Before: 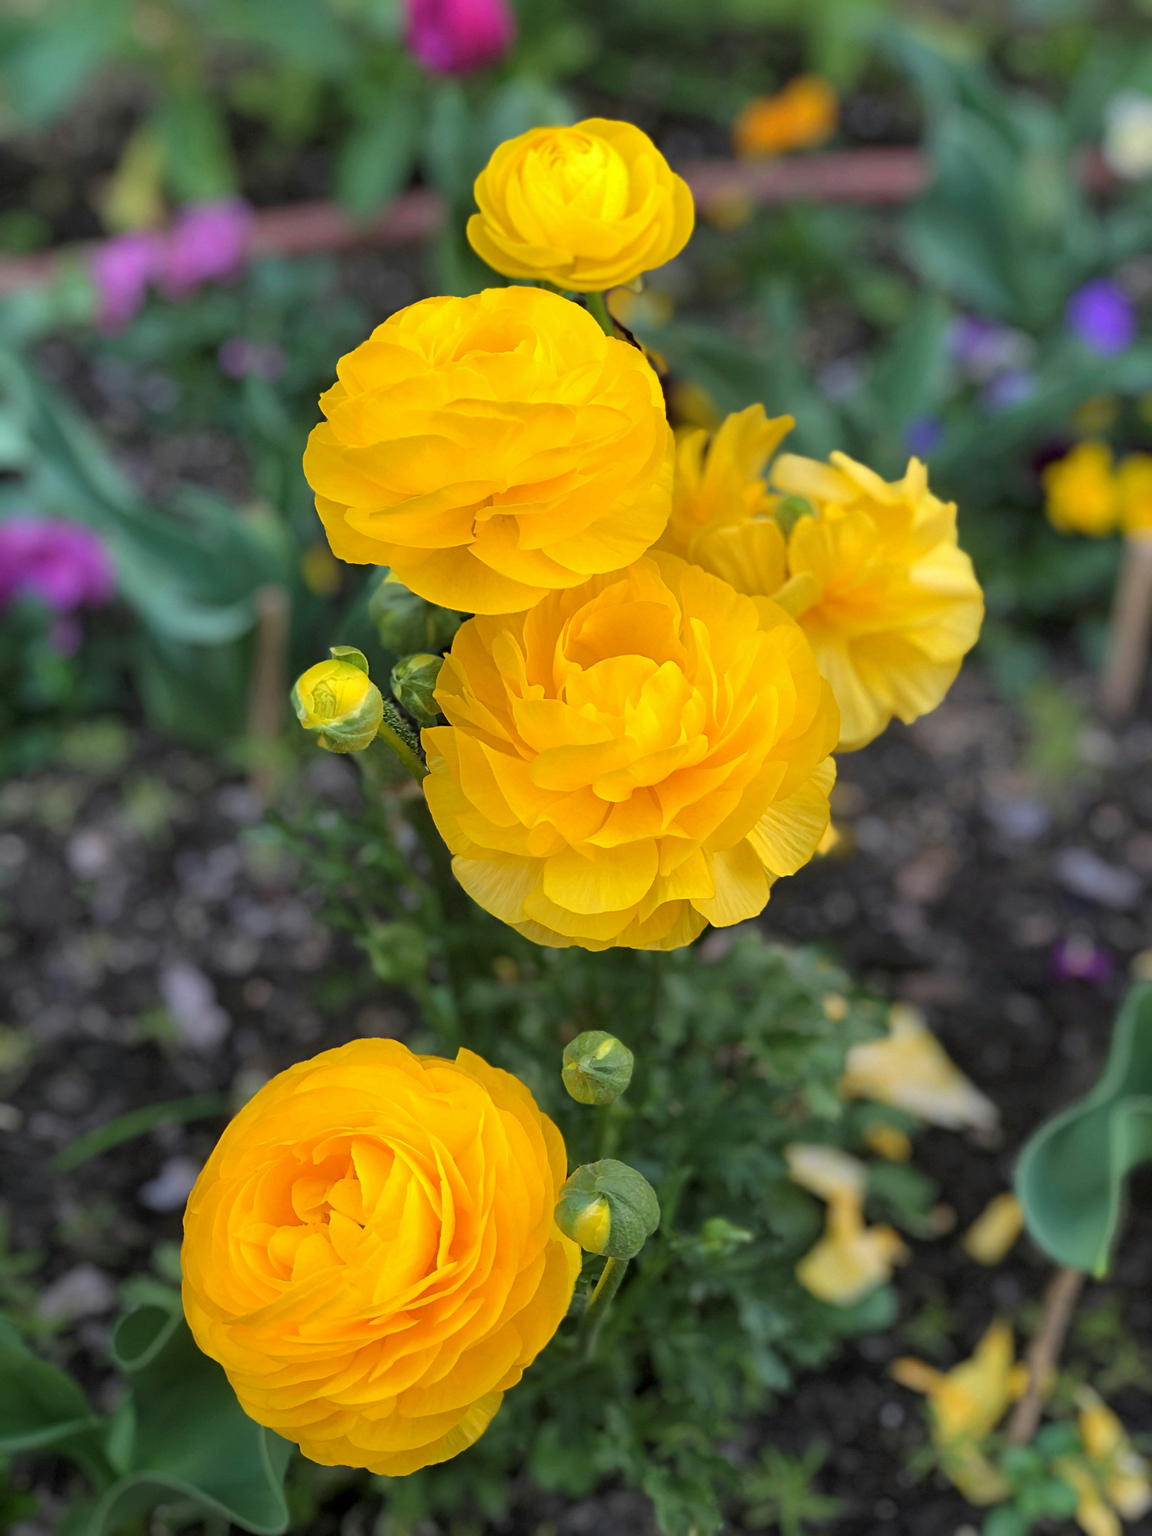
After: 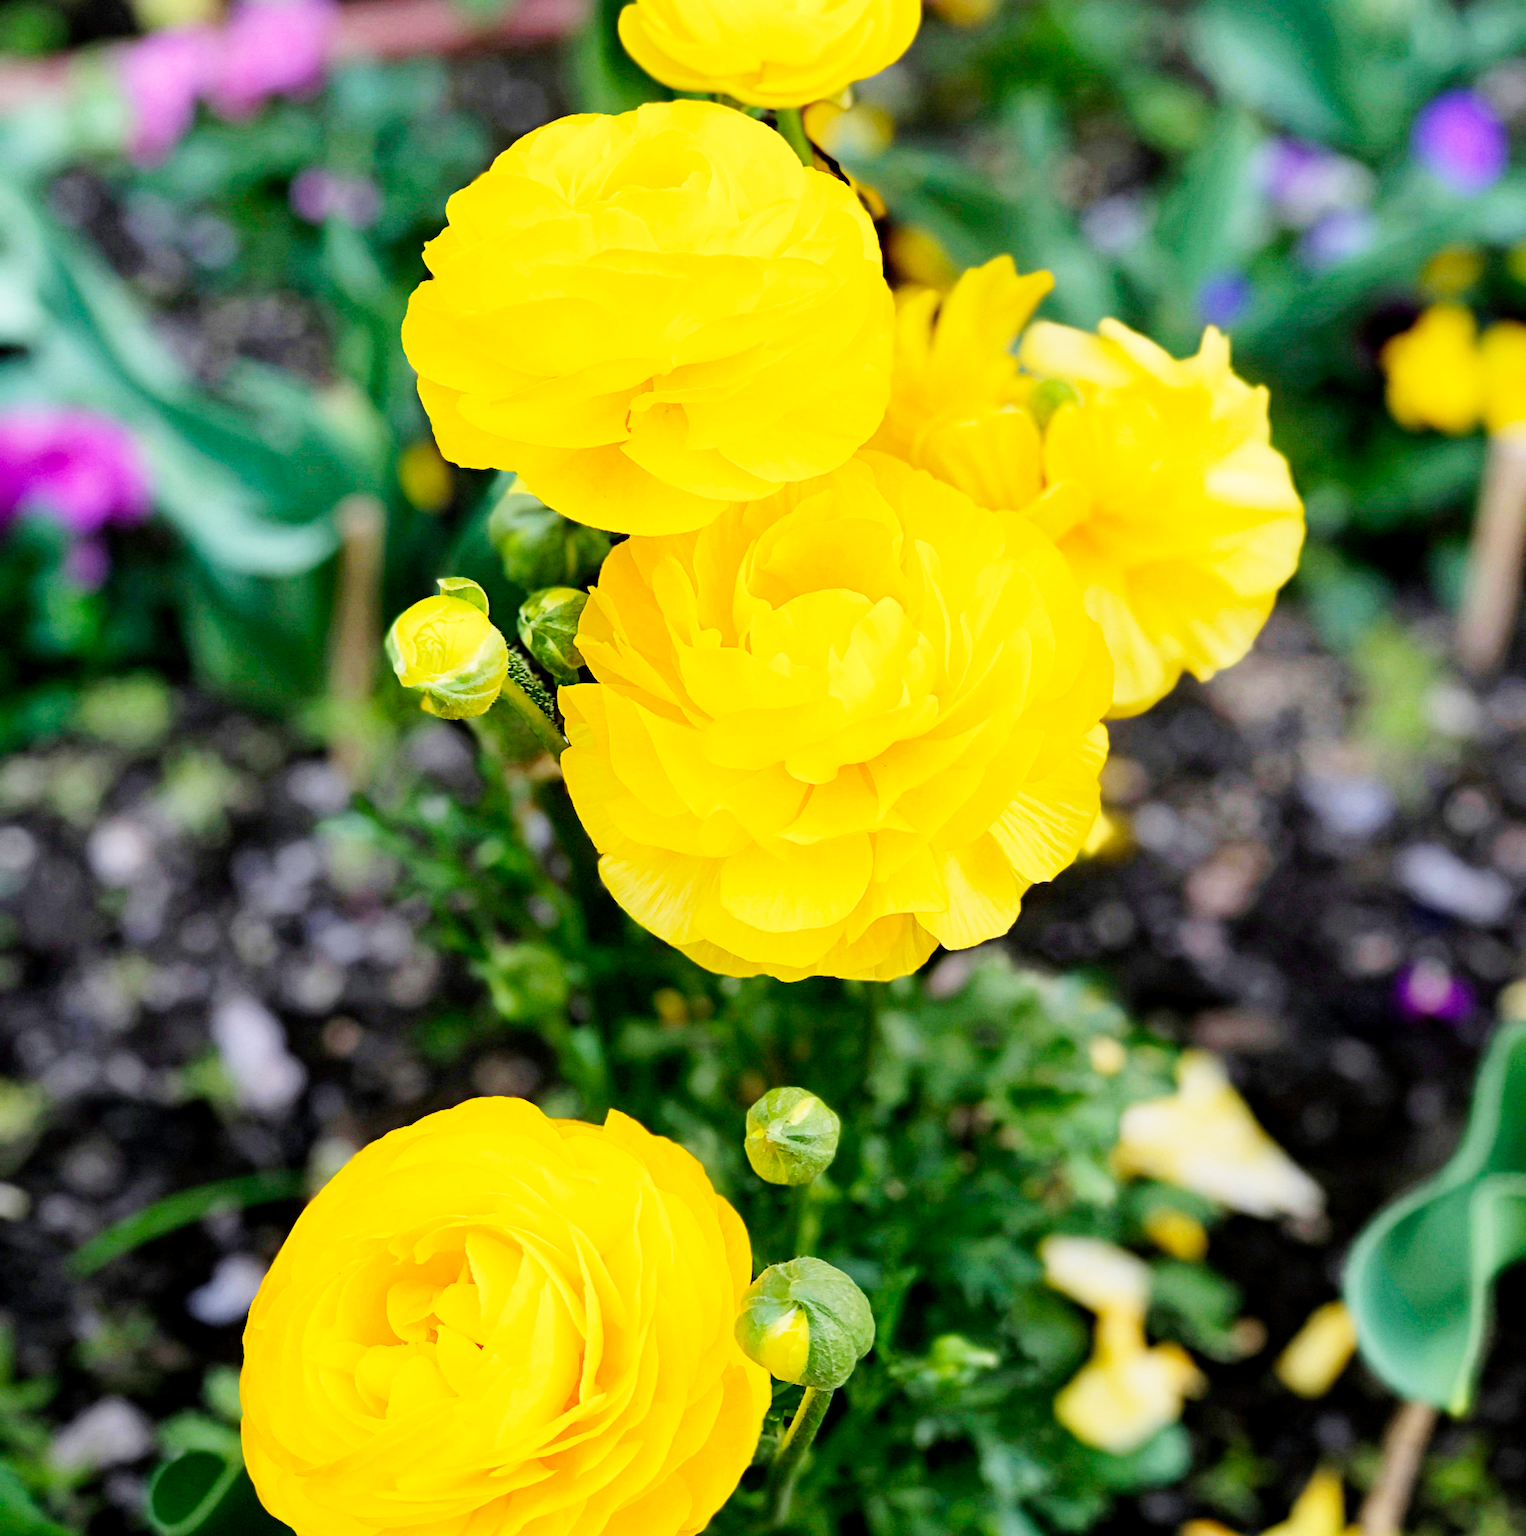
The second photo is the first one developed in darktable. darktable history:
exposure: black level correction 0.014, compensate exposure bias true, compensate highlight preservation false
base curve: curves: ch0 [(0, 0) (0, 0.001) (0.001, 0.001) (0.004, 0.002) (0.007, 0.004) (0.015, 0.013) (0.033, 0.045) (0.052, 0.096) (0.075, 0.17) (0.099, 0.241) (0.163, 0.42) (0.219, 0.55) (0.259, 0.616) (0.327, 0.722) (0.365, 0.765) (0.522, 0.873) (0.547, 0.881) (0.689, 0.919) (0.826, 0.952) (1, 1)], preserve colors none
crop: top 13.72%, bottom 10.801%
